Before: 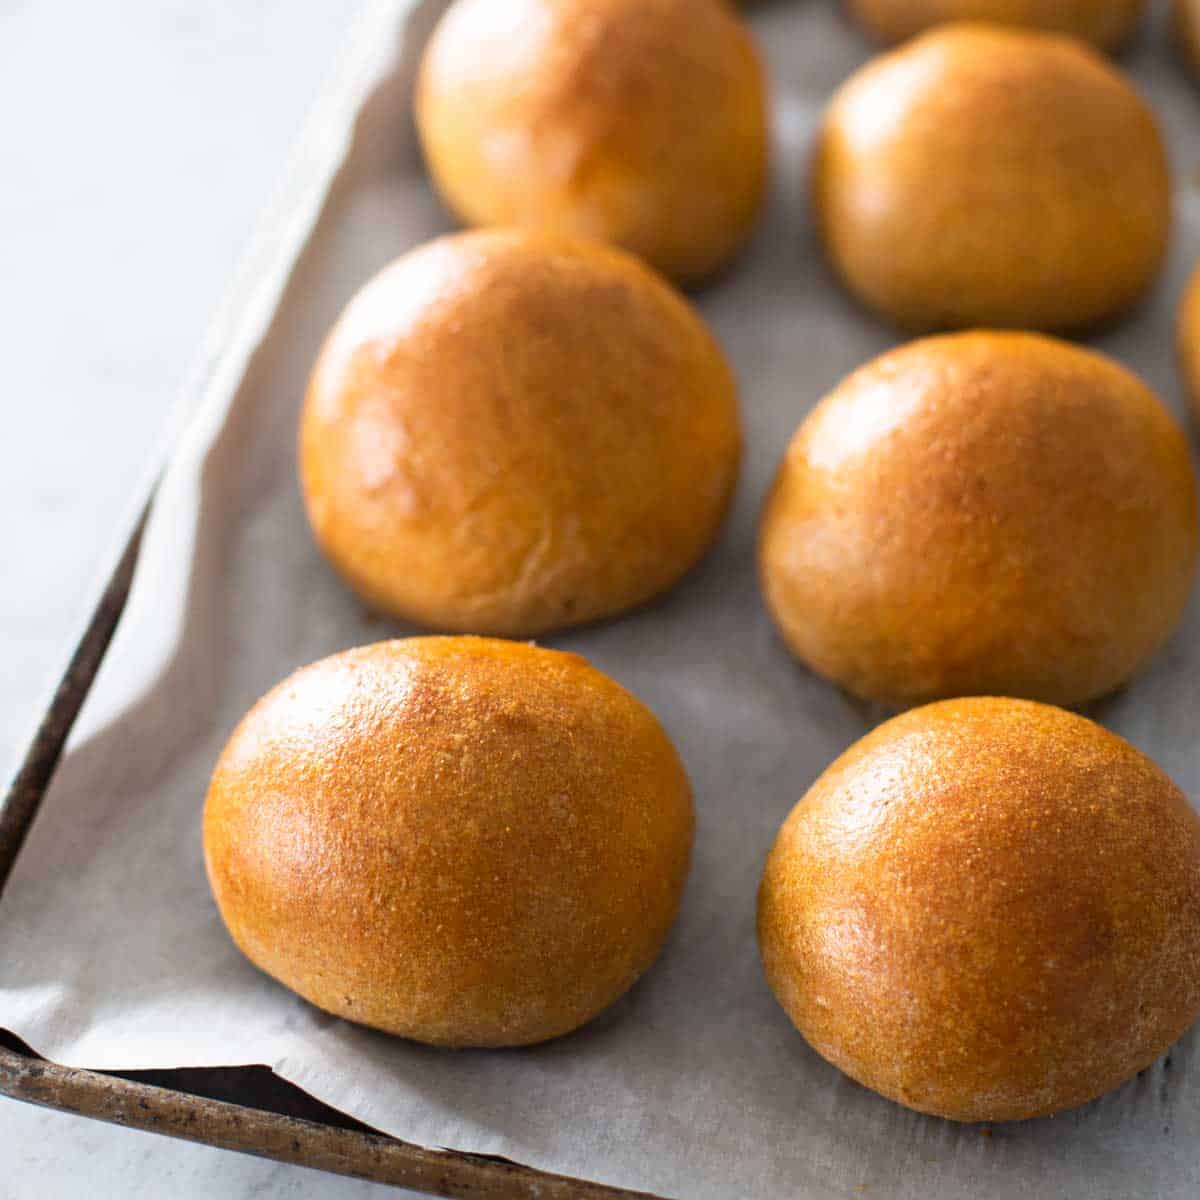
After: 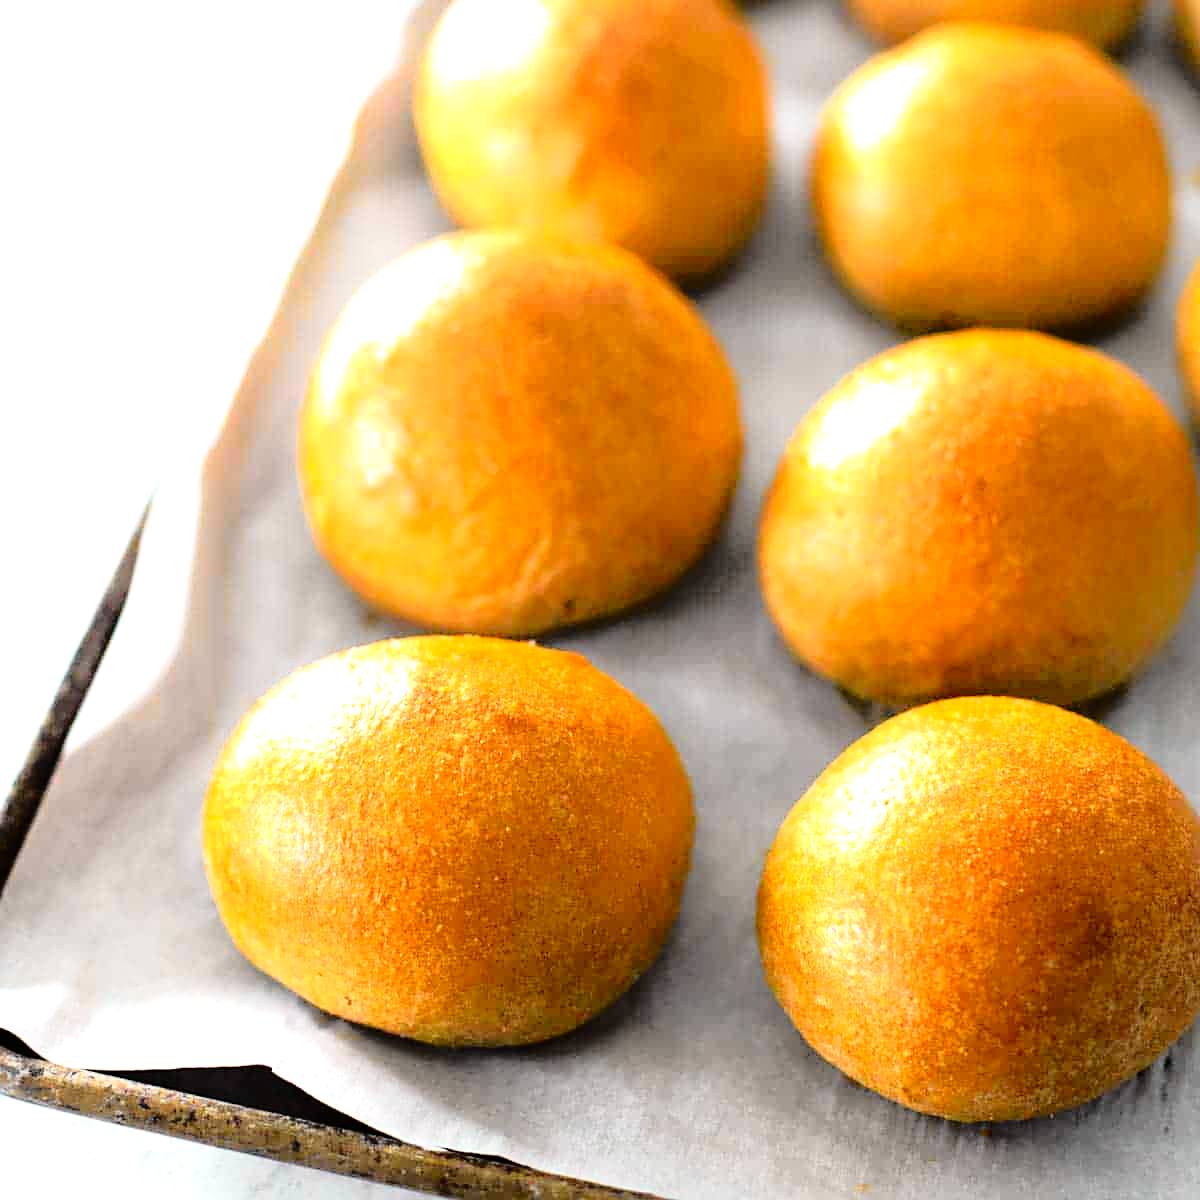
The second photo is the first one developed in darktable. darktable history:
tone equalizer: -8 EV -1.12 EV, -7 EV -1.02 EV, -6 EV -0.834 EV, -5 EV -0.561 EV, -3 EV 0.587 EV, -2 EV 0.89 EV, -1 EV 0.986 EV, +0 EV 1.06 EV, mask exposure compensation -0.491 EV
sharpen: radius 1.84, amount 0.392, threshold 1.523
tone curve: curves: ch0 [(0, 0) (0.168, 0.142) (0.359, 0.44) (0.469, 0.544) (0.634, 0.722) (0.858, 0.903) (1, 0.968)]; ch1 [(0, 0) (0.437, 0.453) (0.472, 0.47) (0.502, 0.502) (0.54, 0.534) (0.57, 0.592) (0.618, 0.66) (0.699, 0.749) (0.859, 0.919) (1, 1)]; ch2 [(0, 0) (0.33, 0.301) (0.421, 0.443) (0.476, 0.498) (0.505, 0.503) (0.547, 0.557) (0.586, 0.634) (0.608, 0.676) (1, 1)], color space Lab, independent channels, preserve colors none
